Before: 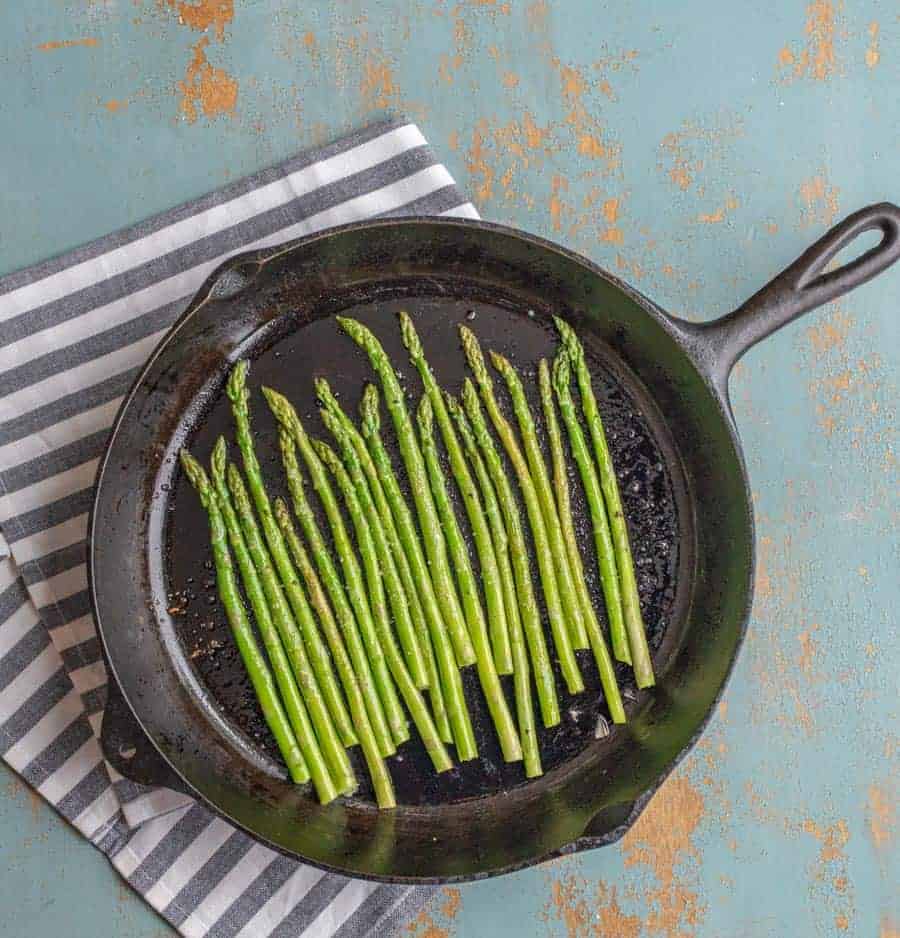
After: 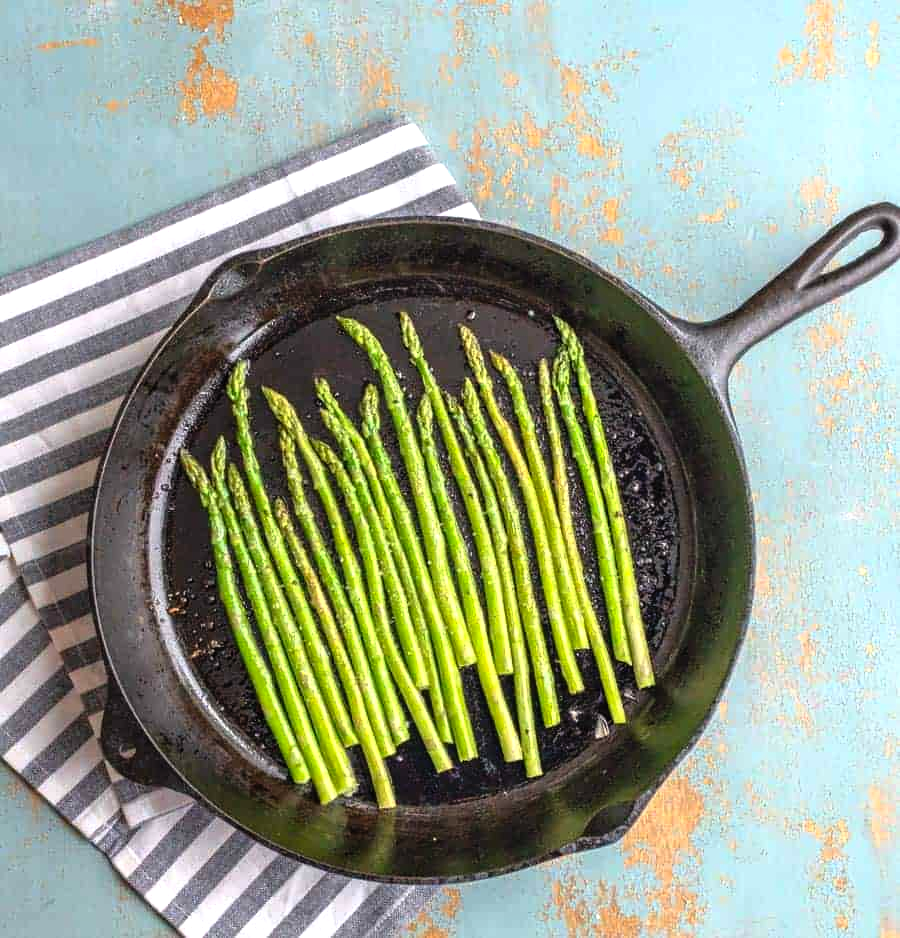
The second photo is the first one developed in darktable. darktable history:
contrast brightness saturation: contrast 0.195, brightness 0.159, saturation 0.221
base curve: curves: ch0 [(0, 0) (0.595, 0.418) (1, 1)]
tone equalizer: -8 EV -0.747 EV, -7 EV -0.715 EV, -6 EV -0.629 EV, -5 EV -0.396 EV, -3 EV 0.374 EV, -2 EV 0.6 EV, -1 EV 0.674 EV, +0 EV 0.776 EV
